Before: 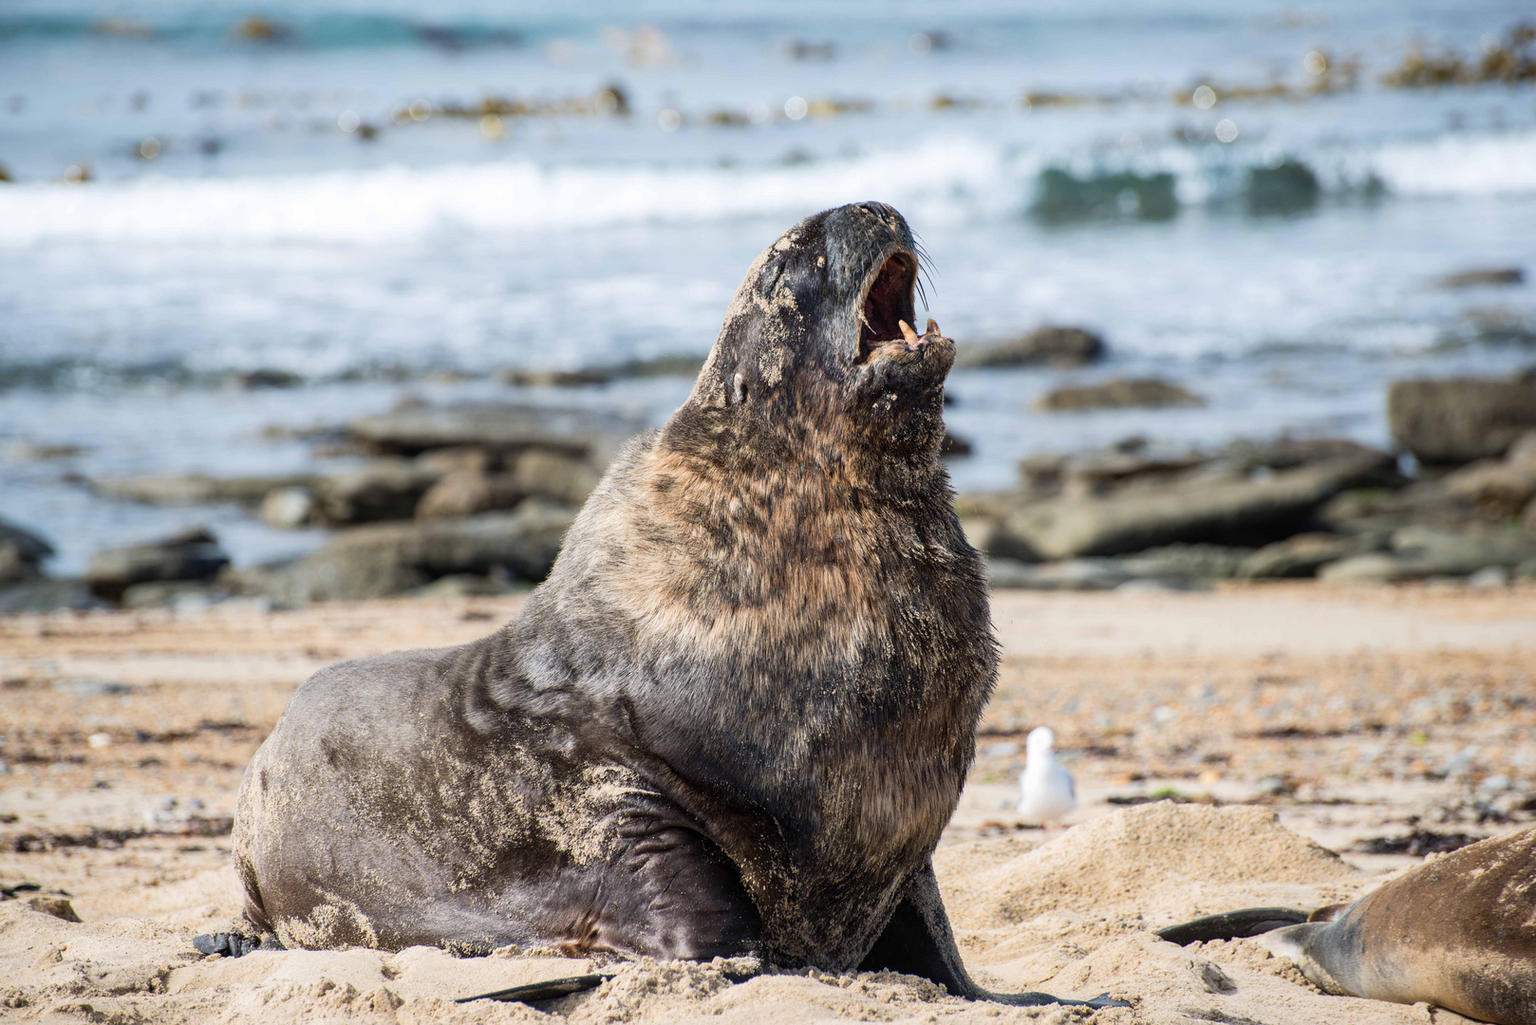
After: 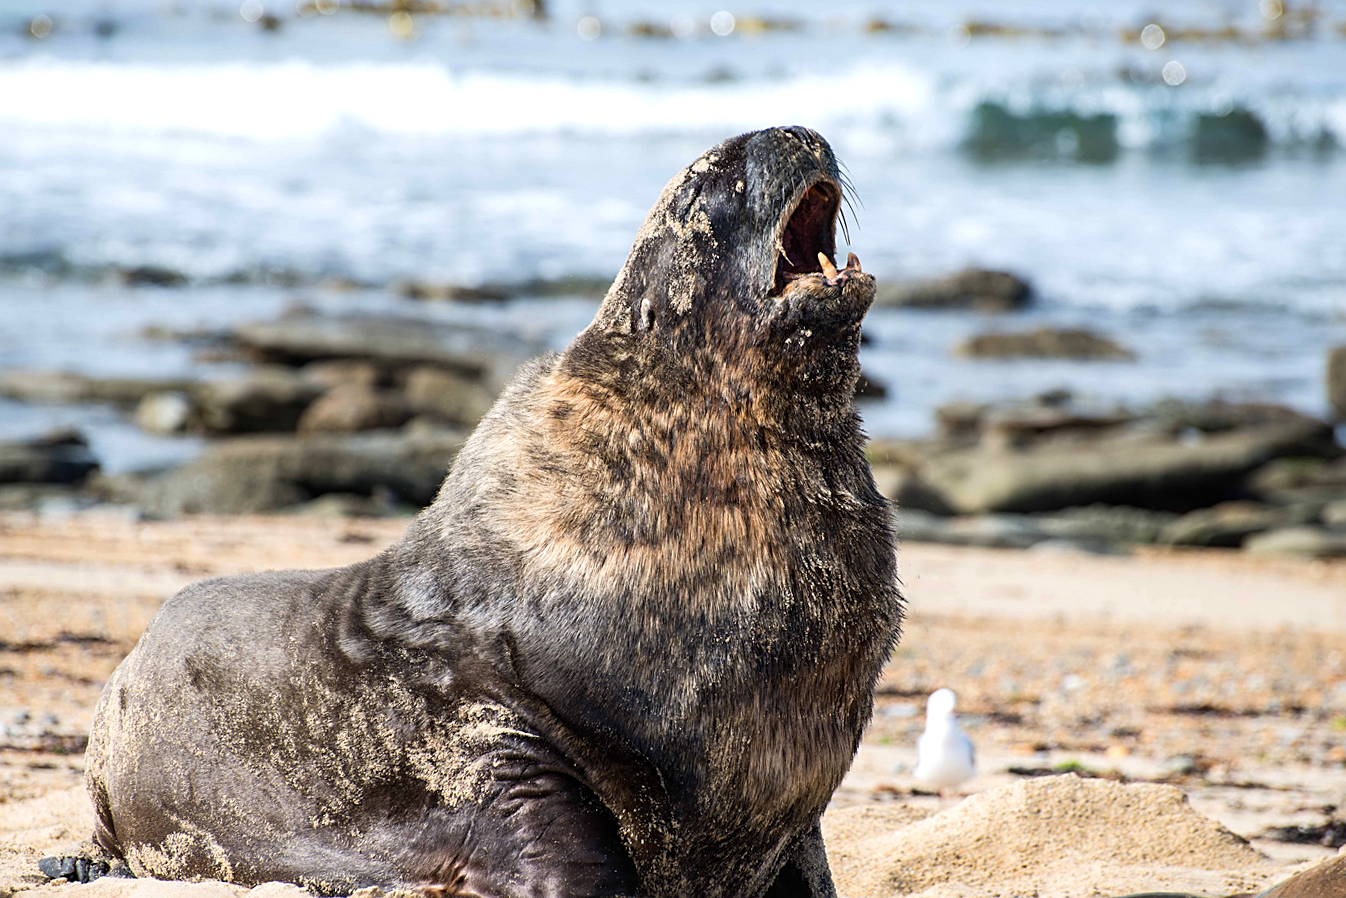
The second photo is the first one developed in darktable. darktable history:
sharpen: on, module defaults
crop and rotate: angle -3.27°, left 5.211%, top 5.211%, right 4.607%, bottom 4.607%
color balance: contrast 8.5%, output saturation 105%
